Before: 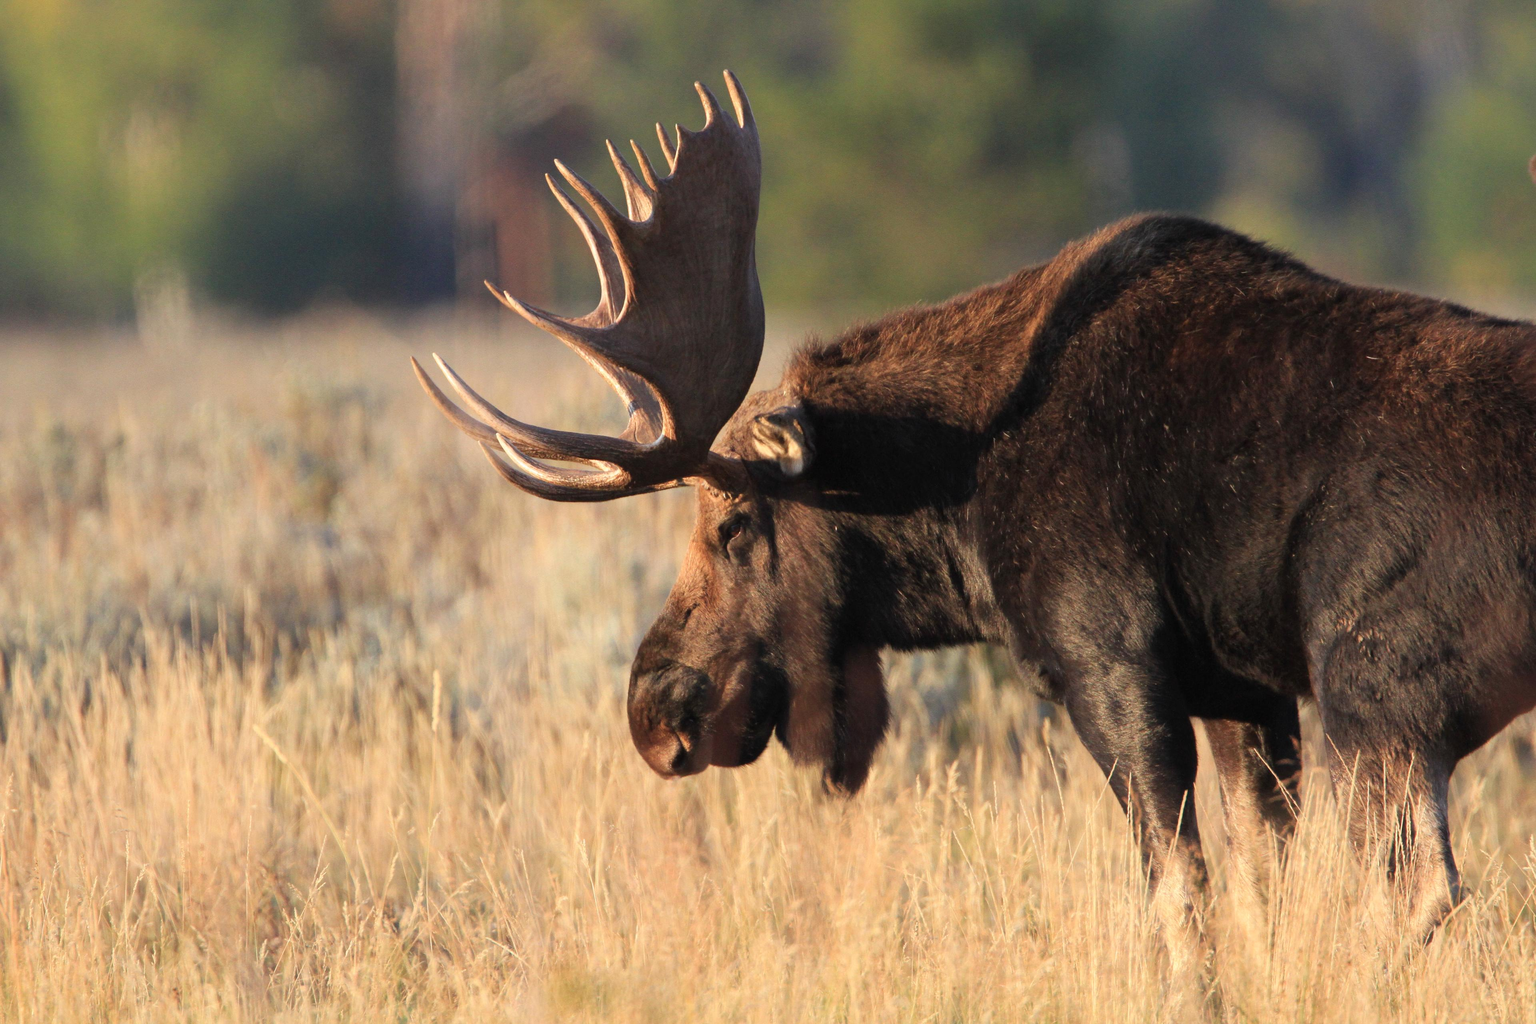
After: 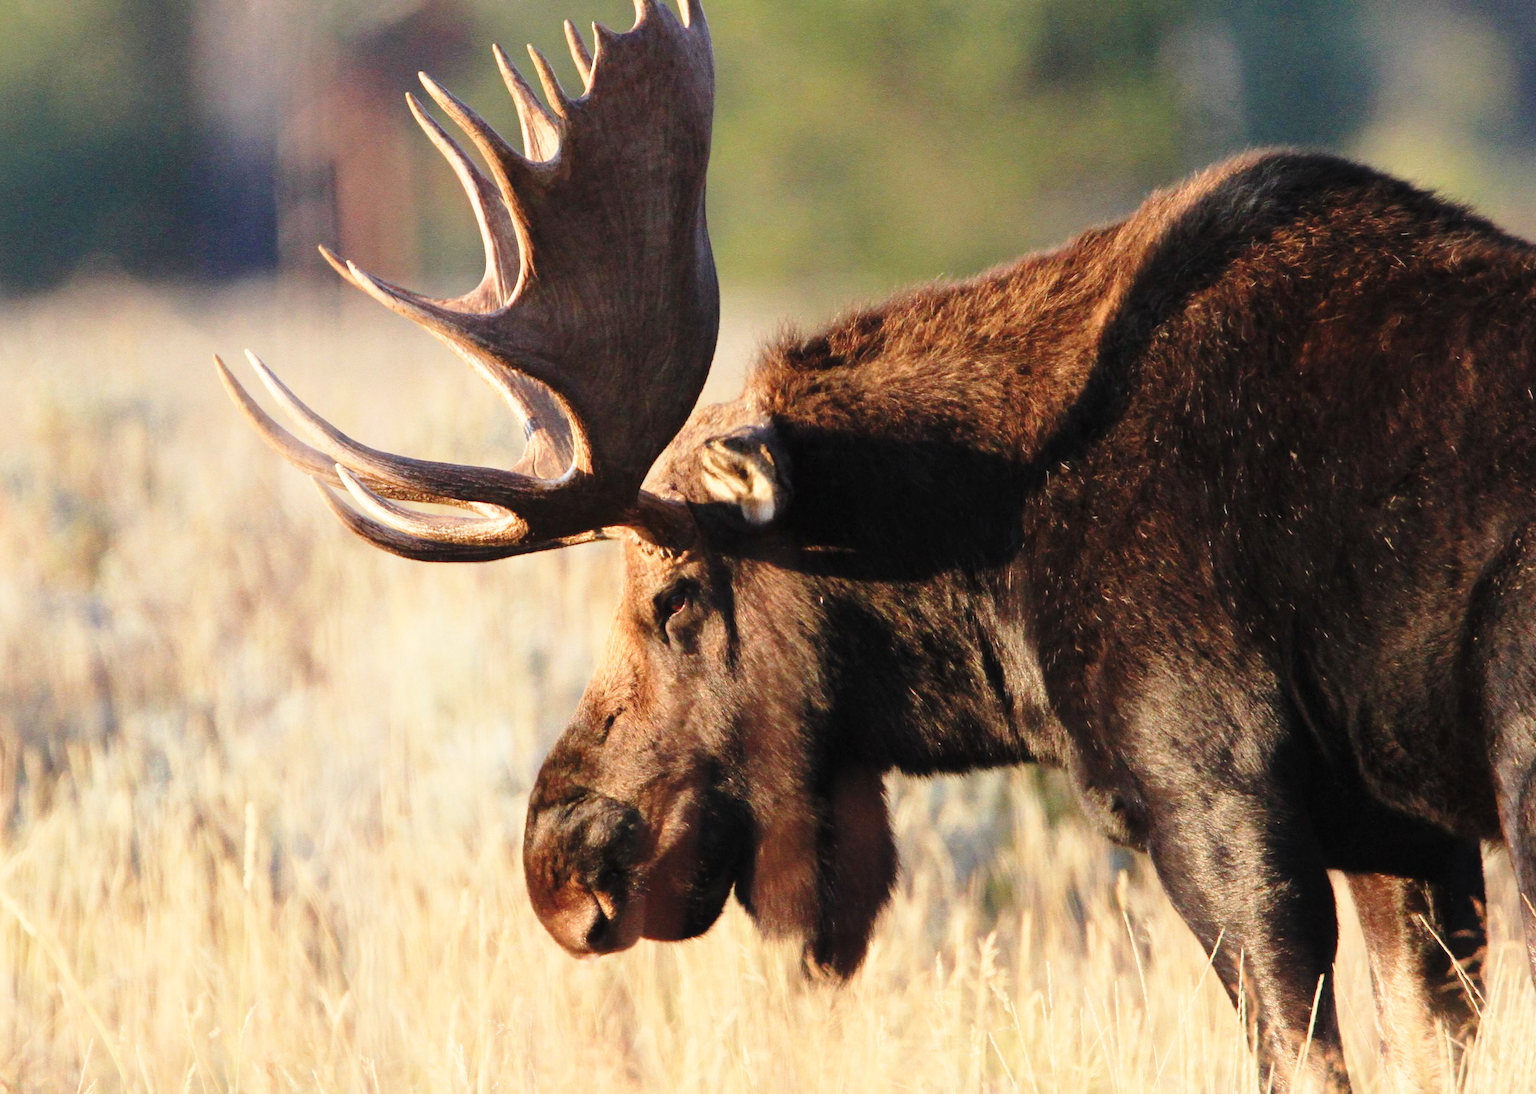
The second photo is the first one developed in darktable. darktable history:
crop and rotate: left 17.046%, top 10.659%, right 12.989%, bottom 14.553%
base curve: curves: ch0 [(0, 0) (0.028, 0.03) (0.121, 0.232) (0.46, 0.748) (0.859, 0.968) (1, 1)], preserve colors none
rotate and perspective: automatic cropping off
